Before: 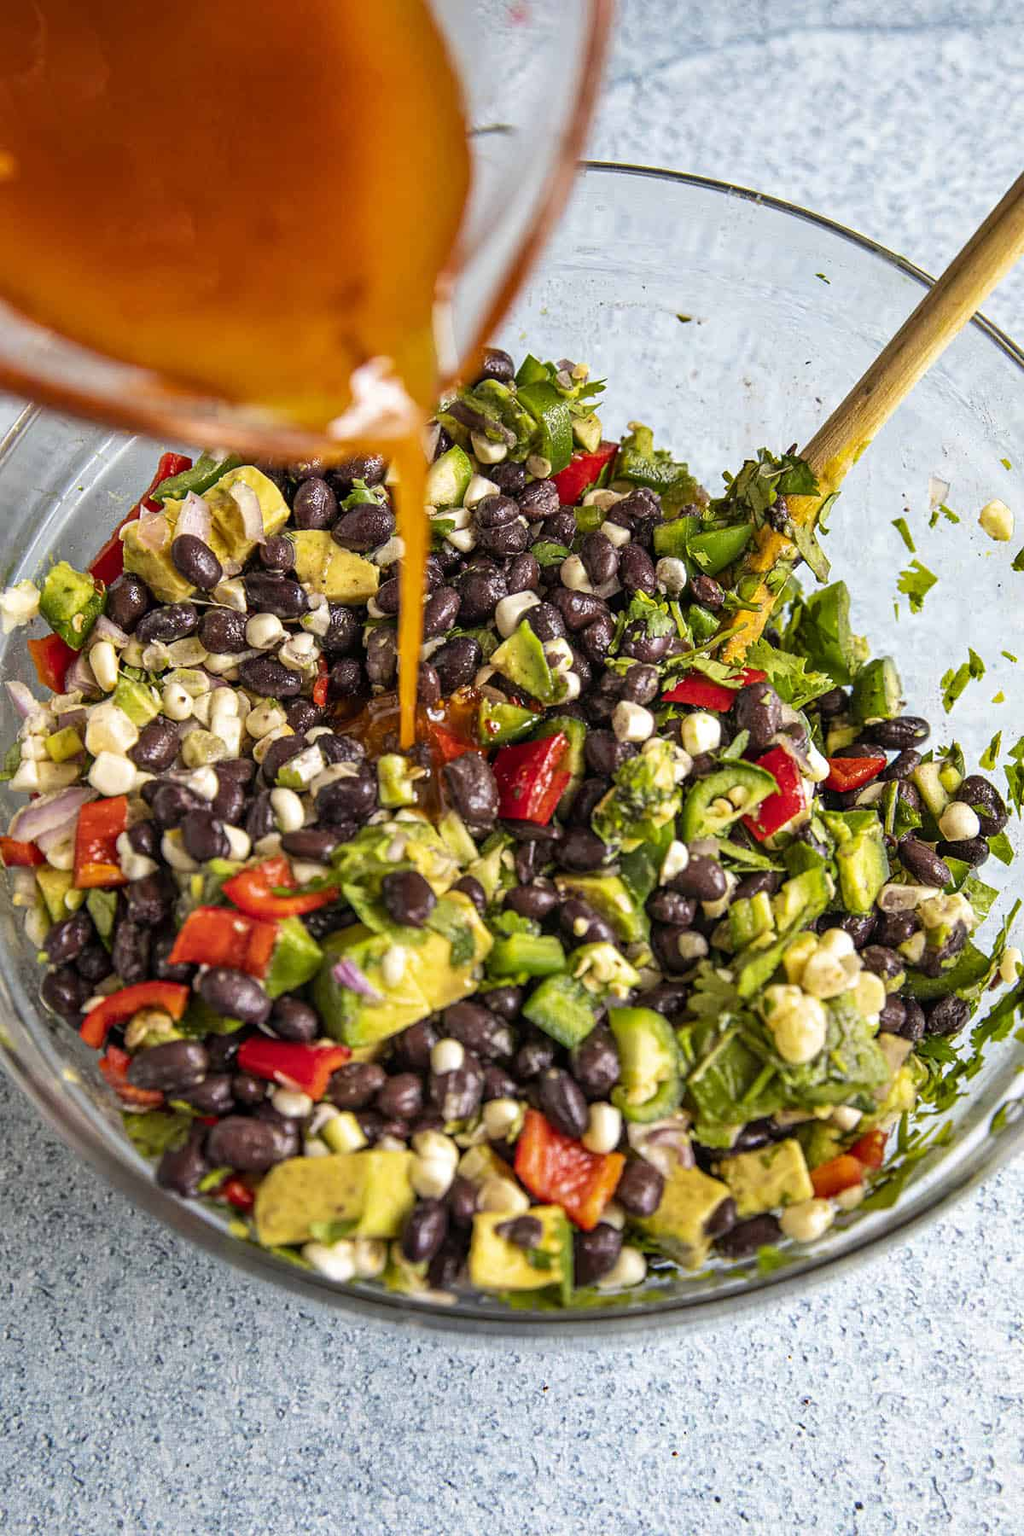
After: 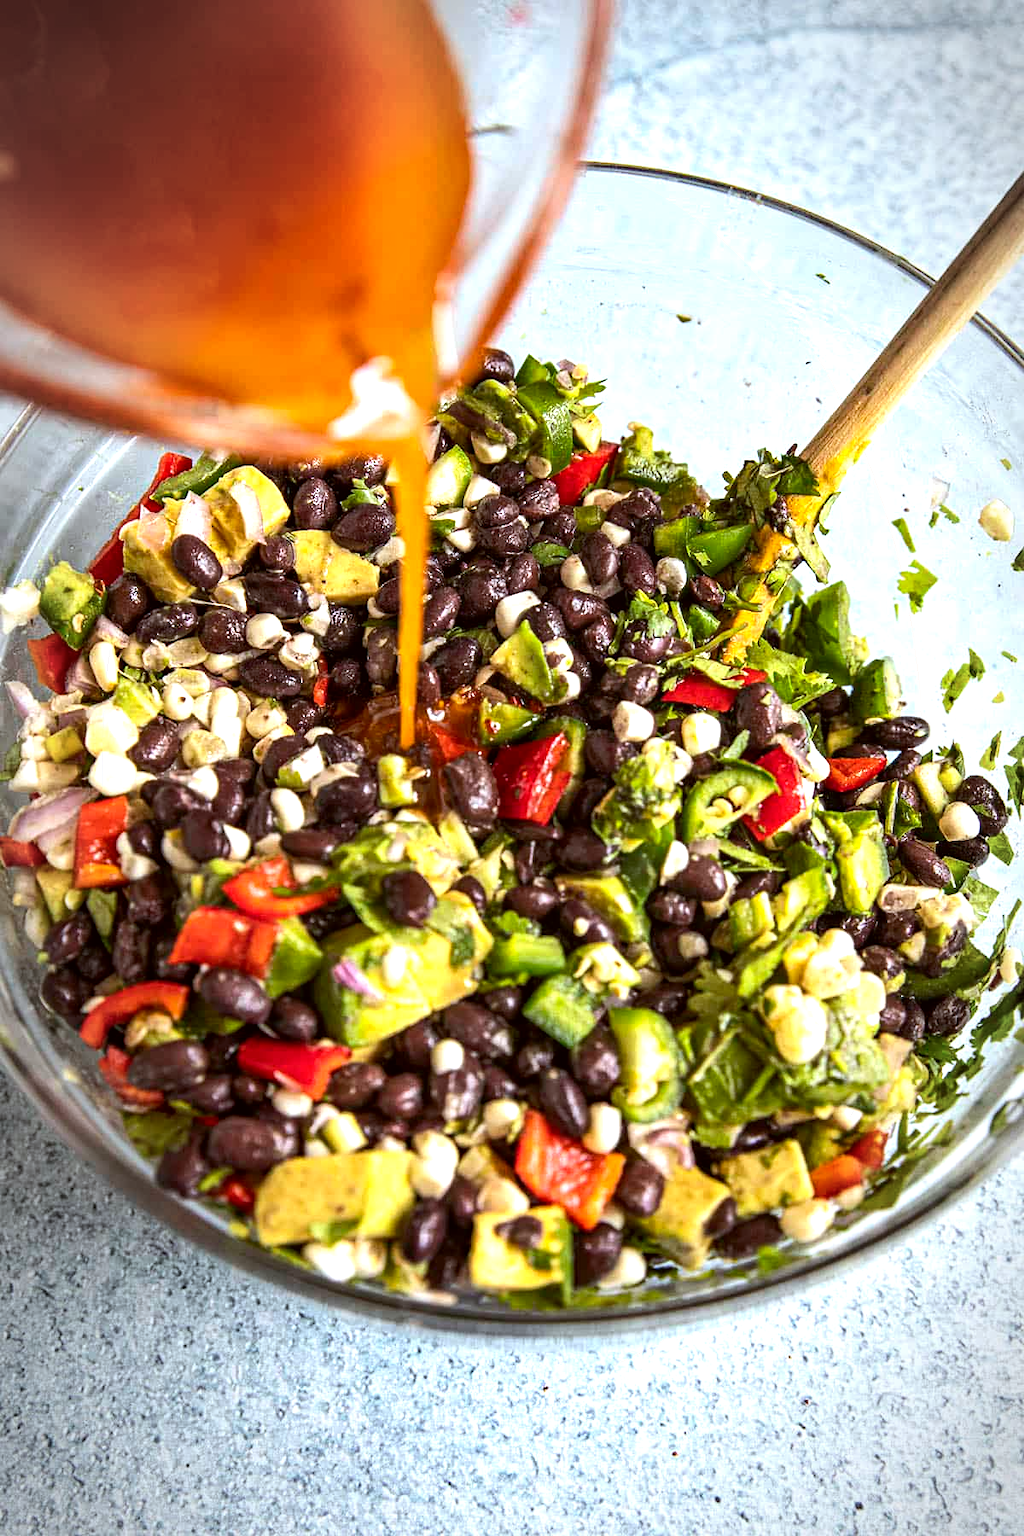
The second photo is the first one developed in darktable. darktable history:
color correction: highlights a* -3.09, highlights b* -6.5, shadows a* 3, shadows b* 5.22
tone equalizer: -8 EV 0.001 EV, -7 EV -0.002 EV, -6 EV 0.001 EV, -5 EV -0.043 EV, -4 EV -0.108 EV, -3 EV -0.175 EV, -2 EV 0.226 EV, -1 EV 0.705 EV, +0 EV 0.519 EV, mask exposure compensation -0.502 EV
vignetting: automatic ratio true, unbound false
